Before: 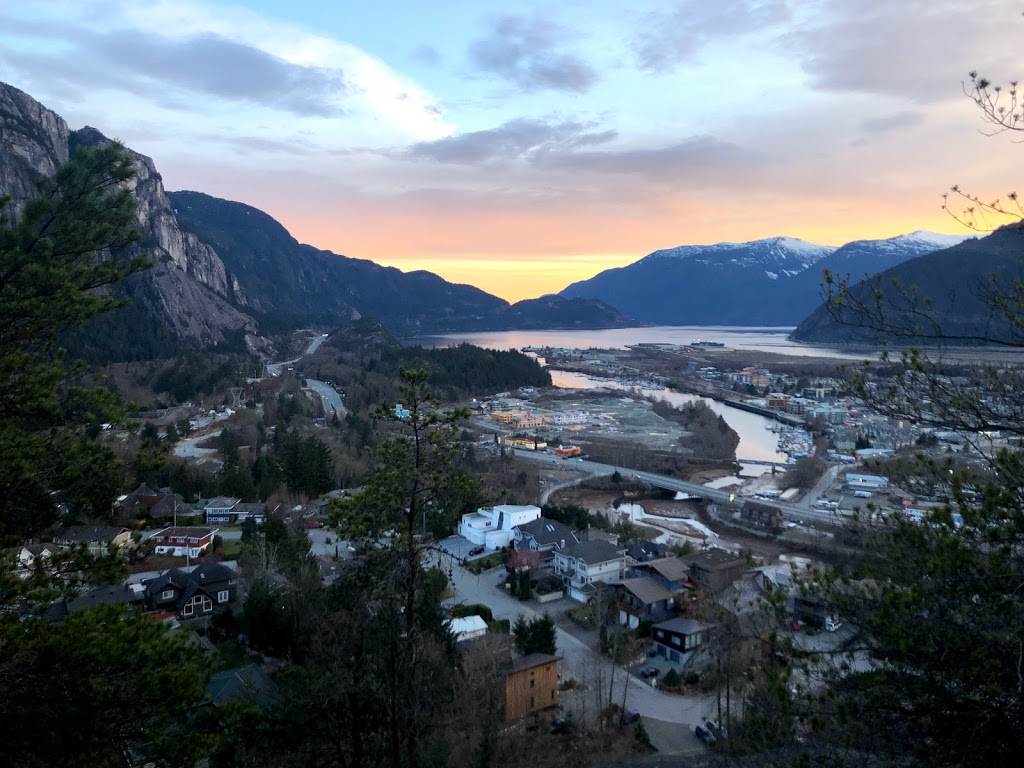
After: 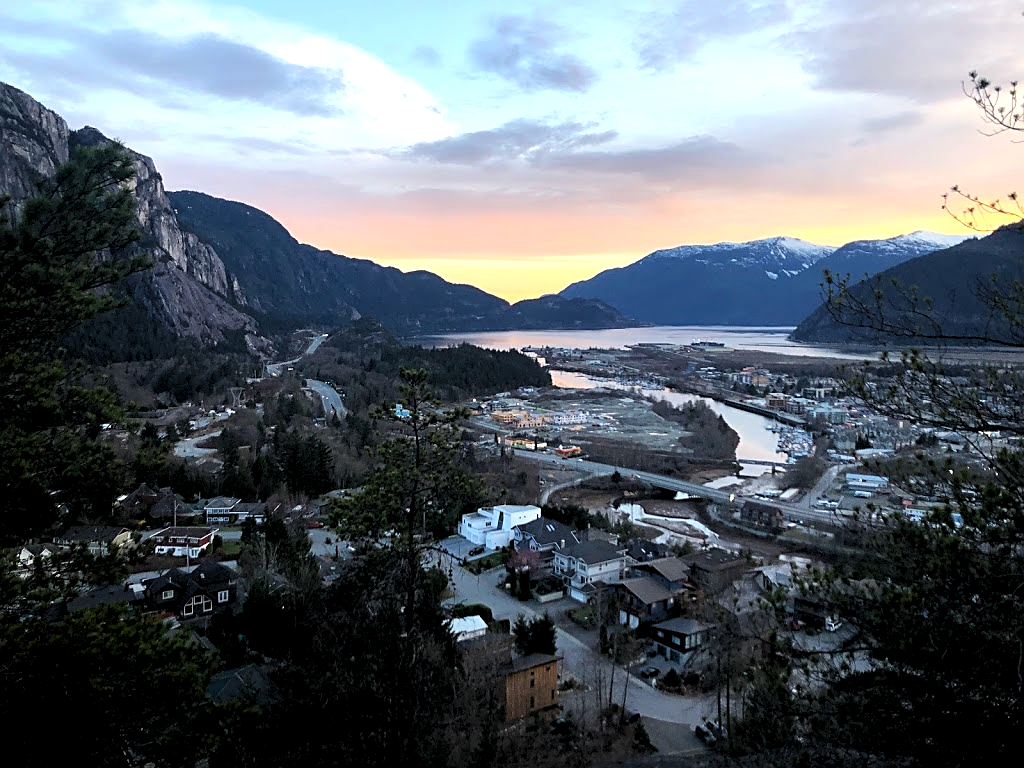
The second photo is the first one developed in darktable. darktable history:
levels: levels [0.062, 0.494, 0.925]
sharpen: on, module defaults
